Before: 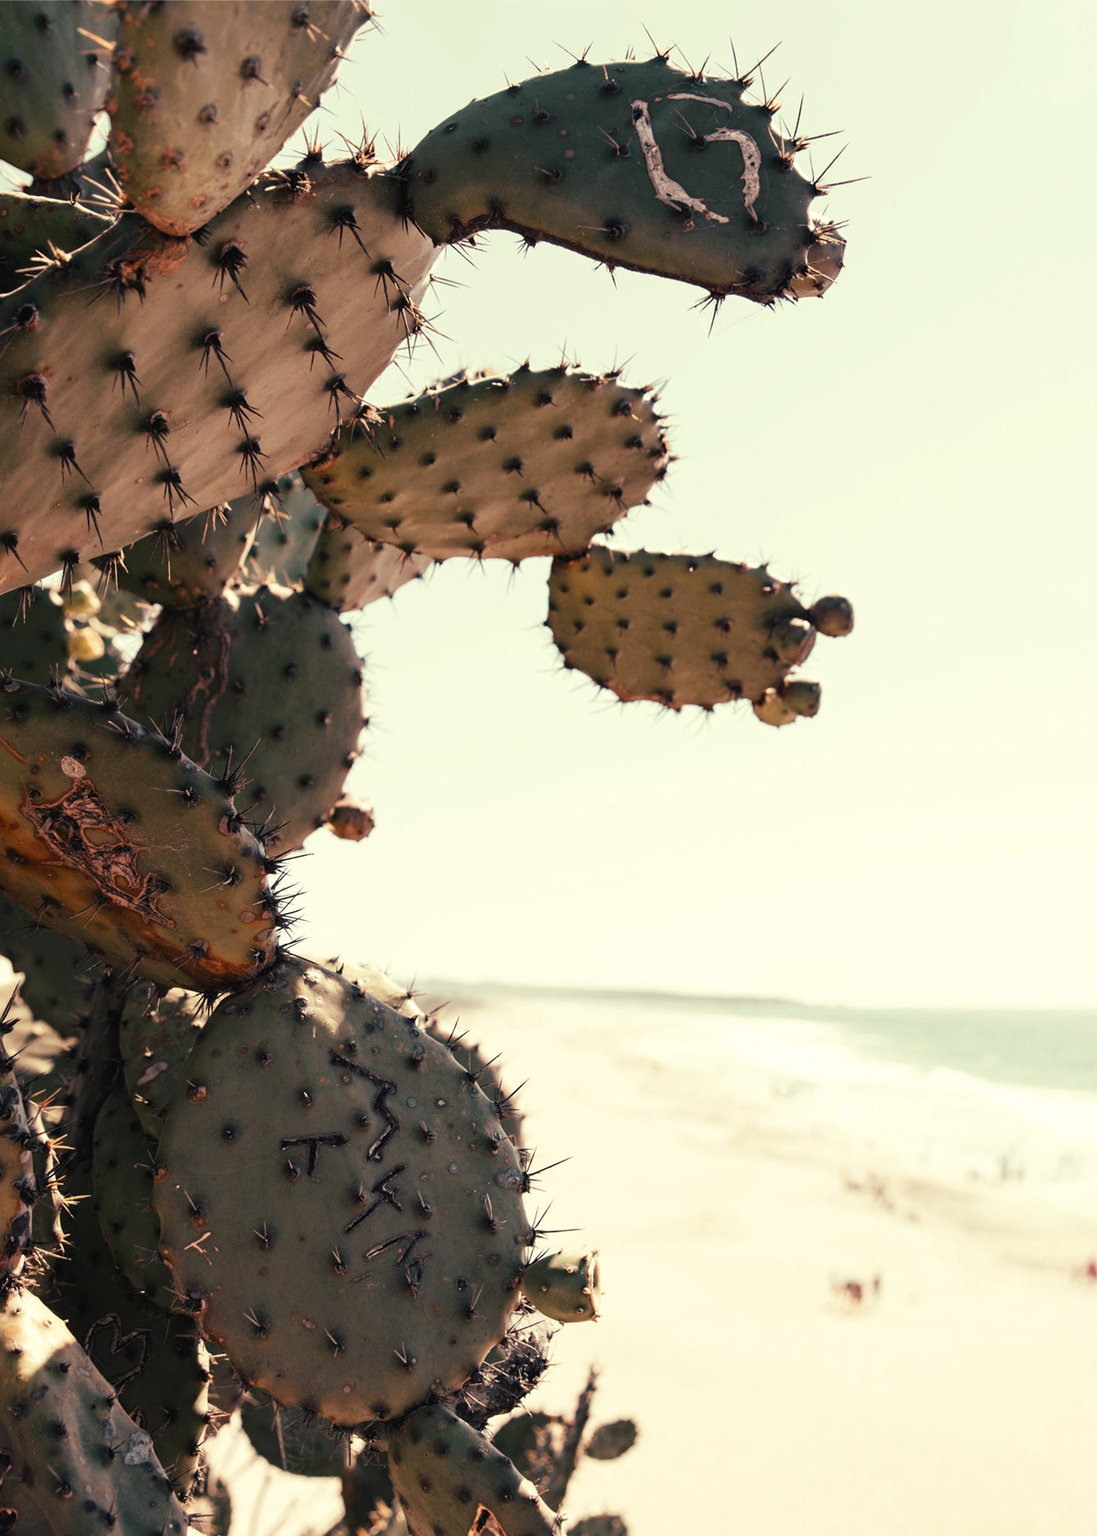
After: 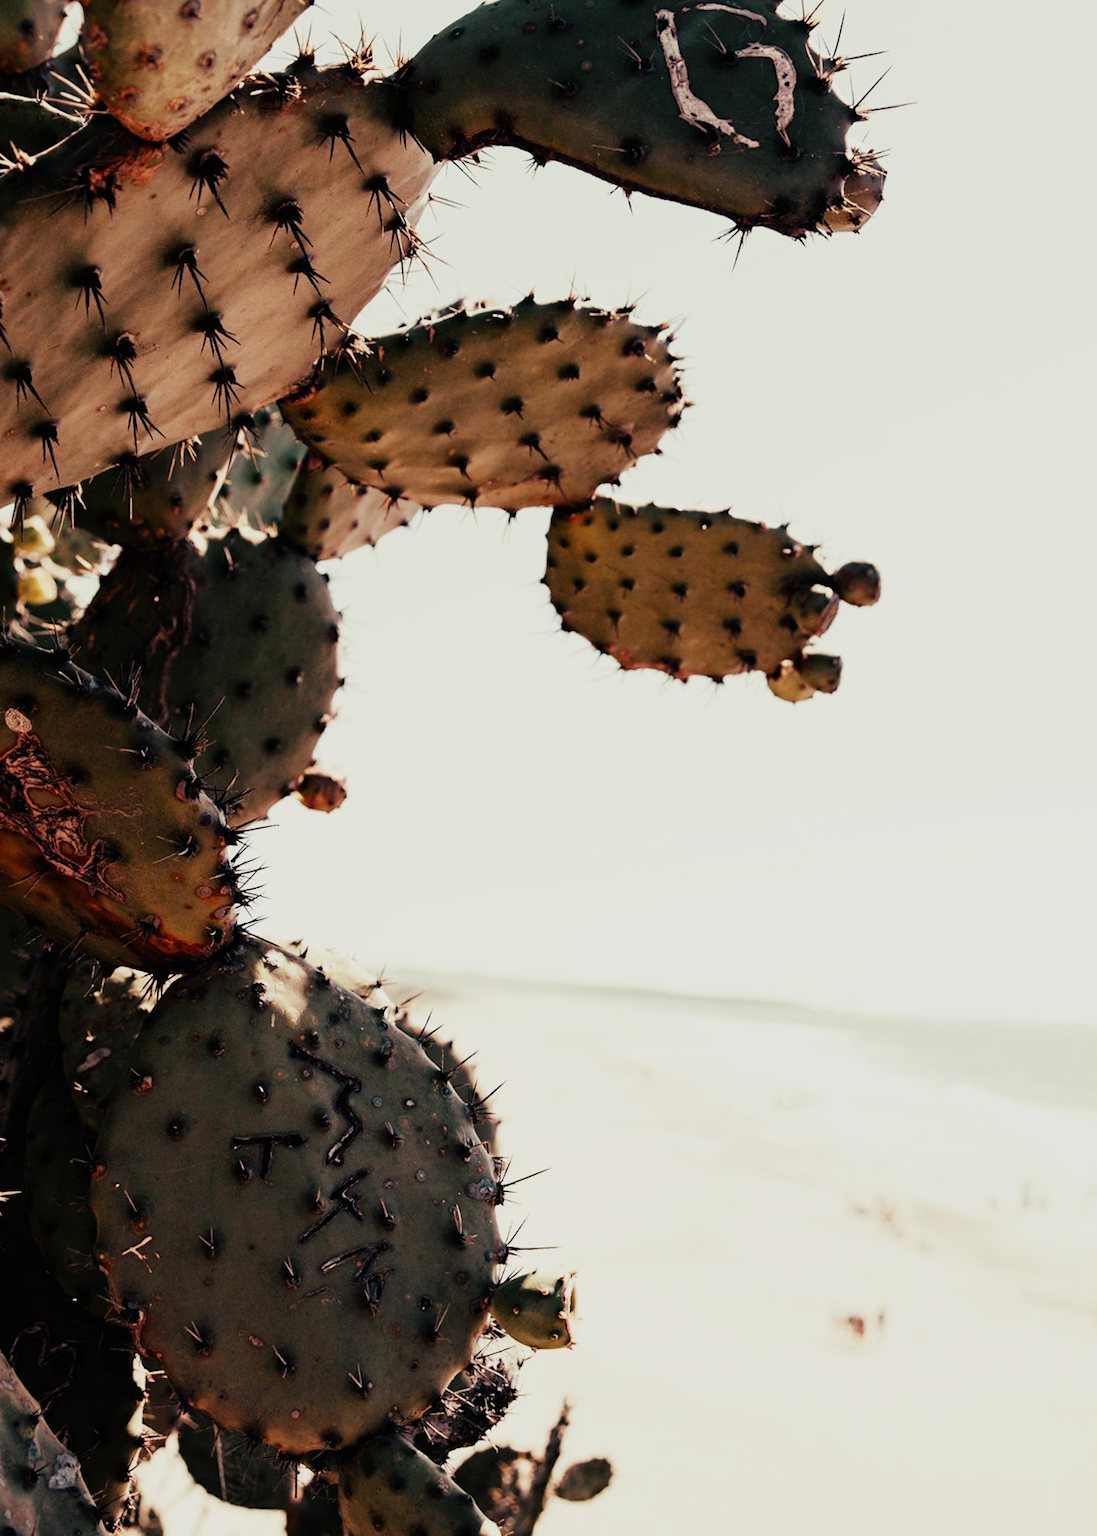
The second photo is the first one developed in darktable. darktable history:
crop and rotate: angle -1.96°, left 3.097%, top 4.154%, right 1.586%, bottom 0.529%
sigmoid: contrast 1.8, skew -0.2, preserve hue 0%, red attenuation 0.1, red rotation 0.035, green attenuation 0.1, green rotation -0.017, blue attenuation 0.15, blue rotation -0.052, base primaries Rec2020
